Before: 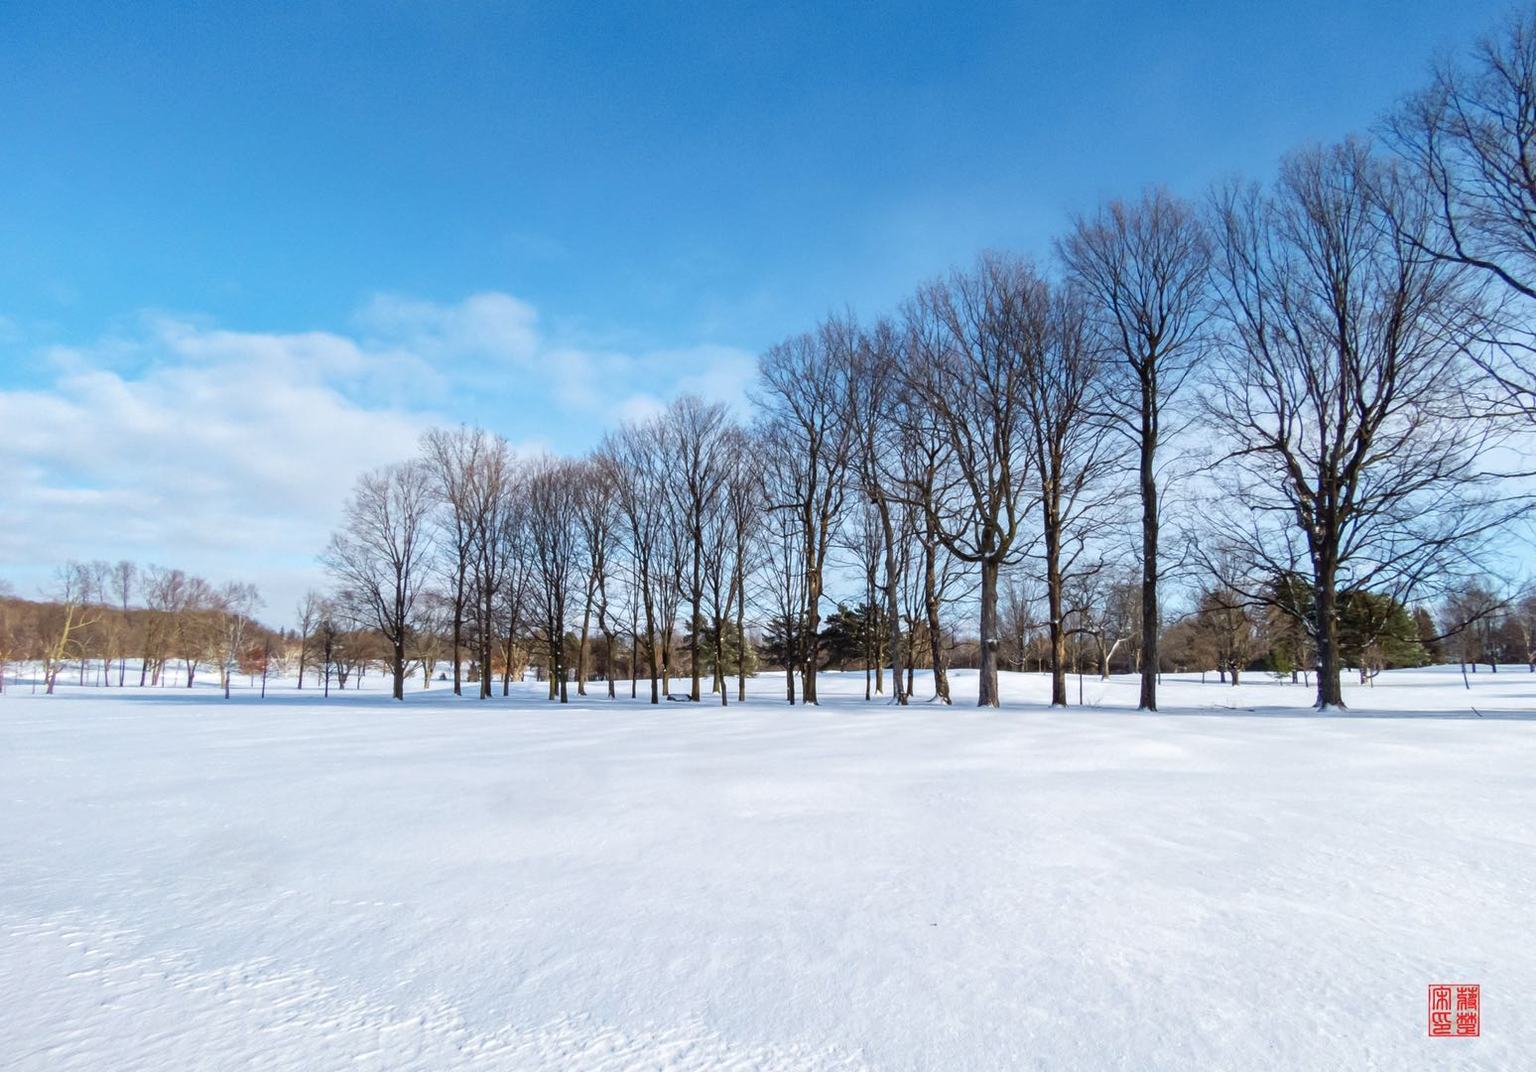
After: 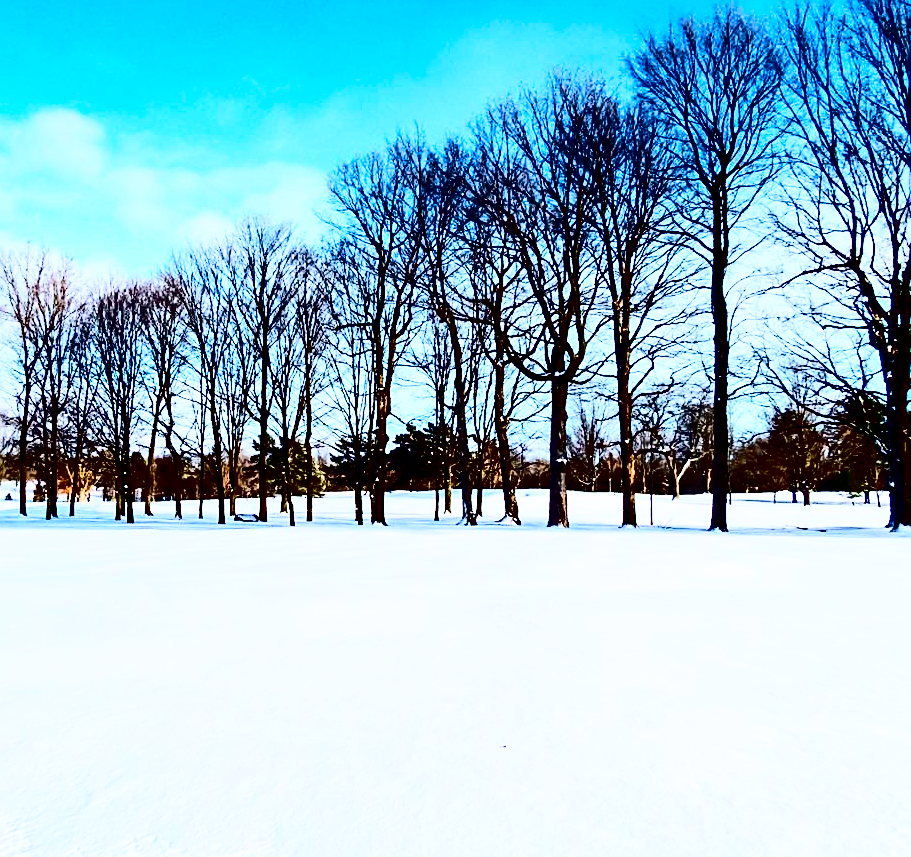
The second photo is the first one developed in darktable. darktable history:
exposure: exposure 0.571 EV, compensate exposure bias true, compensate highlight preservation false
filmic rgb: black relative exposure -5.12 EV, white relative exposure 3.2 EV, hardness 3.46, contrast 1.184, highlights saturation mix -28.97%
sharpen: on, module defaults
contrast brightness saturation: contrast 0.762, brightness -0.989, saturation 0.988
crop and rotate: left 28.353%, top 17.208%, right 12.75%, bottom 3.409%
